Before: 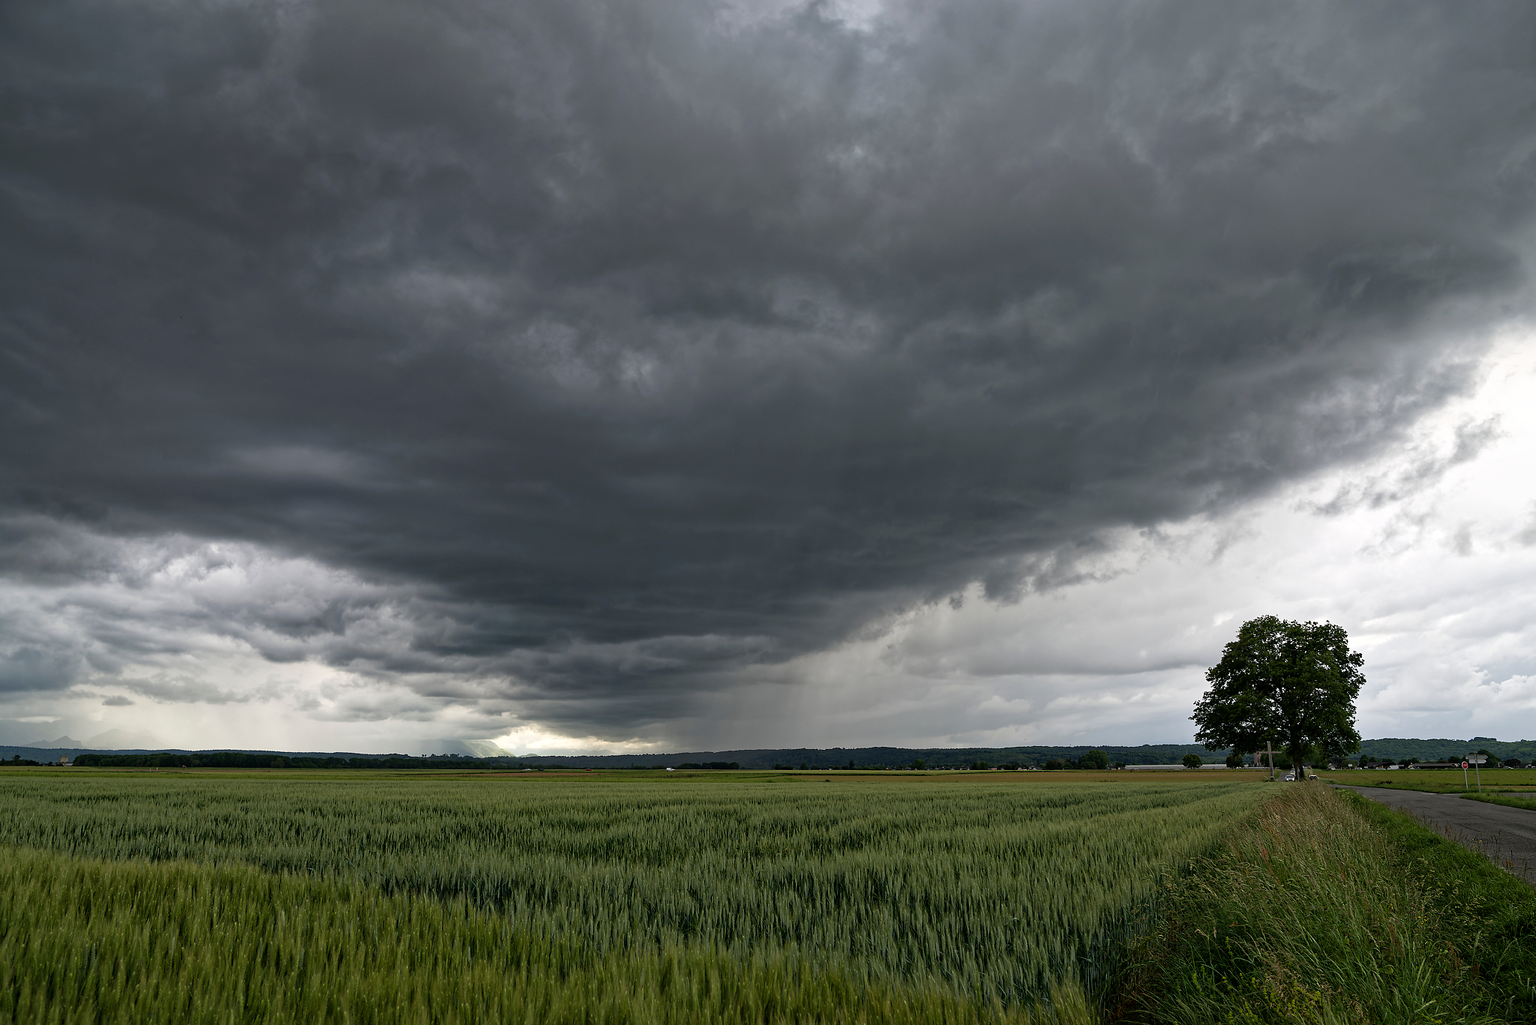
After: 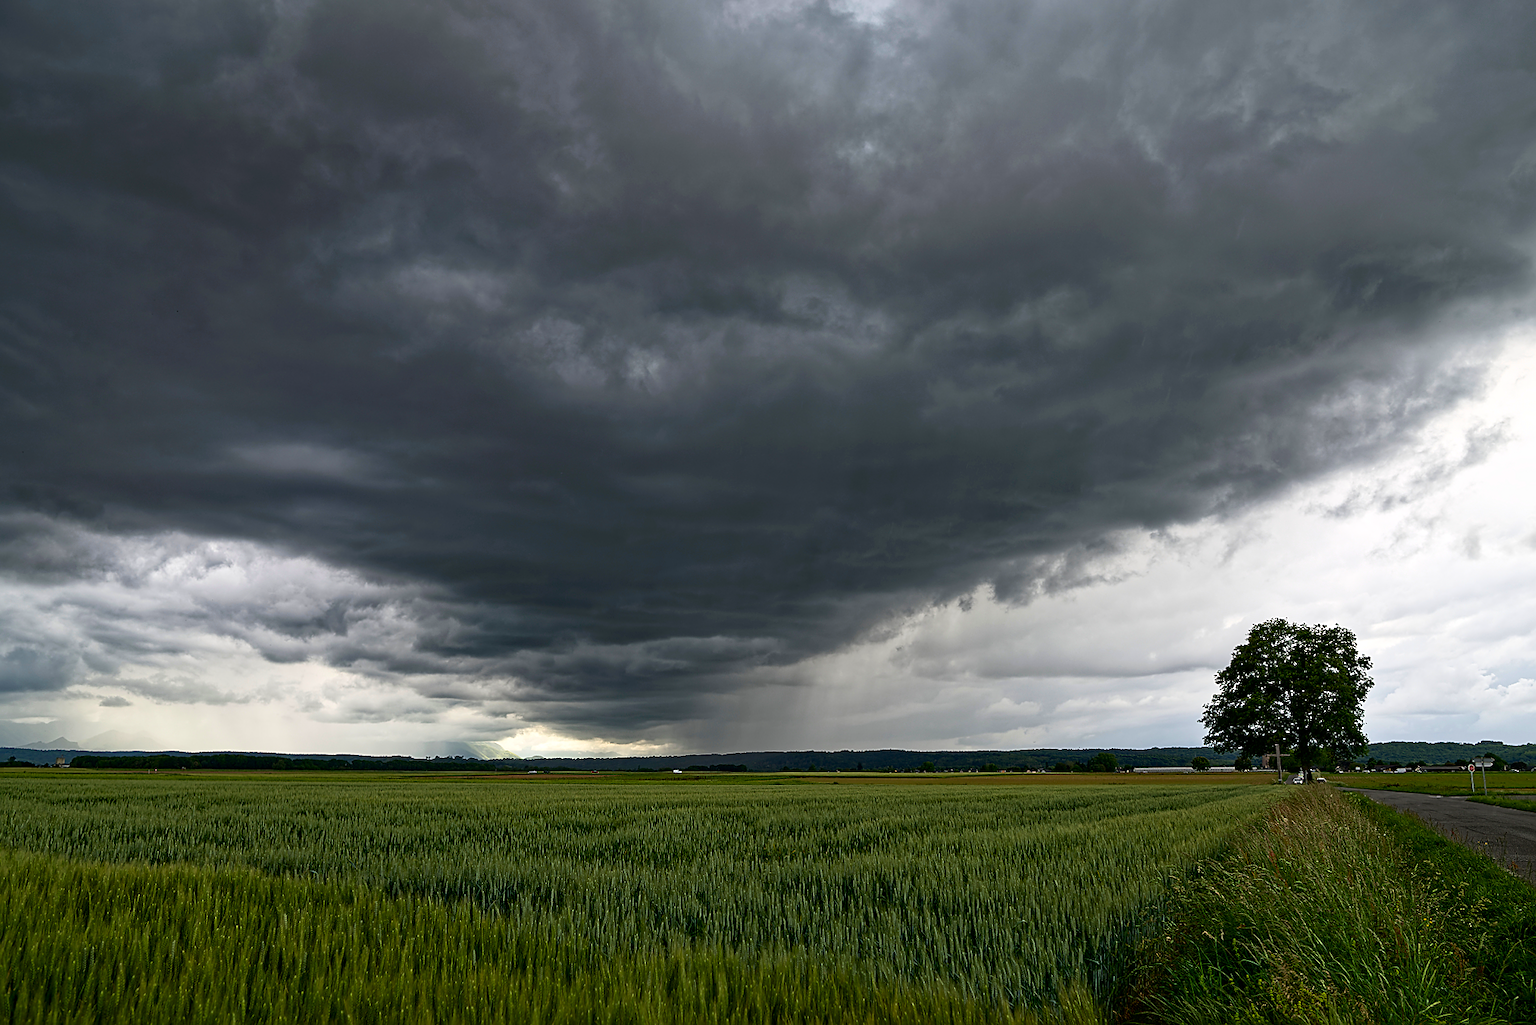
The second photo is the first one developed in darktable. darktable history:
rotate and perspective: rotation 0.174°, lens shift (vertical) 0.013, lens shift (horizontal) 0.019, shear 0.001, automatic cropping original format, crop left 0.007, crop right 0.991, crop top 0.016, crop bottom 0.997
sharpen: on, module defaults
contrast brightness saturation: contrast 0.18, saturation 0.3
